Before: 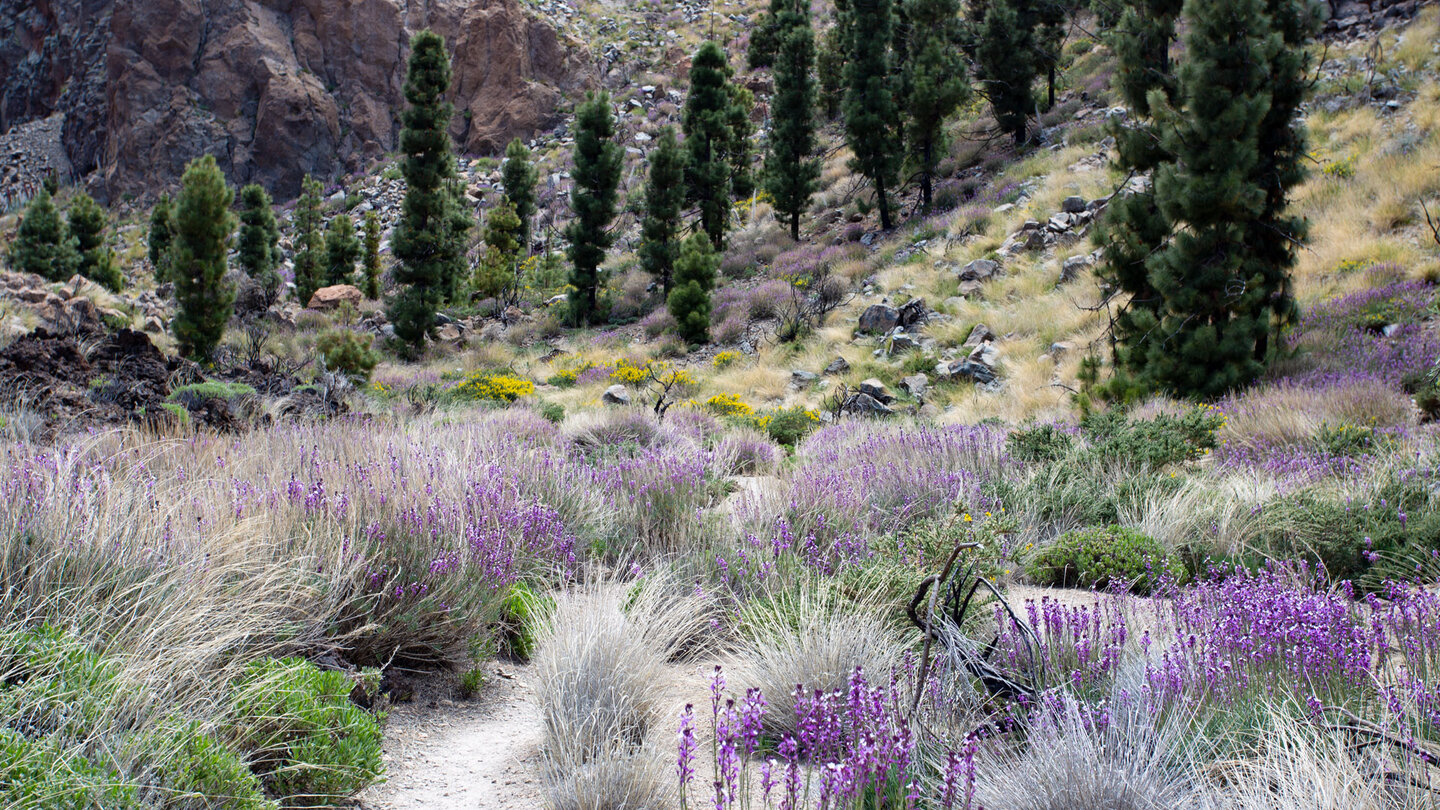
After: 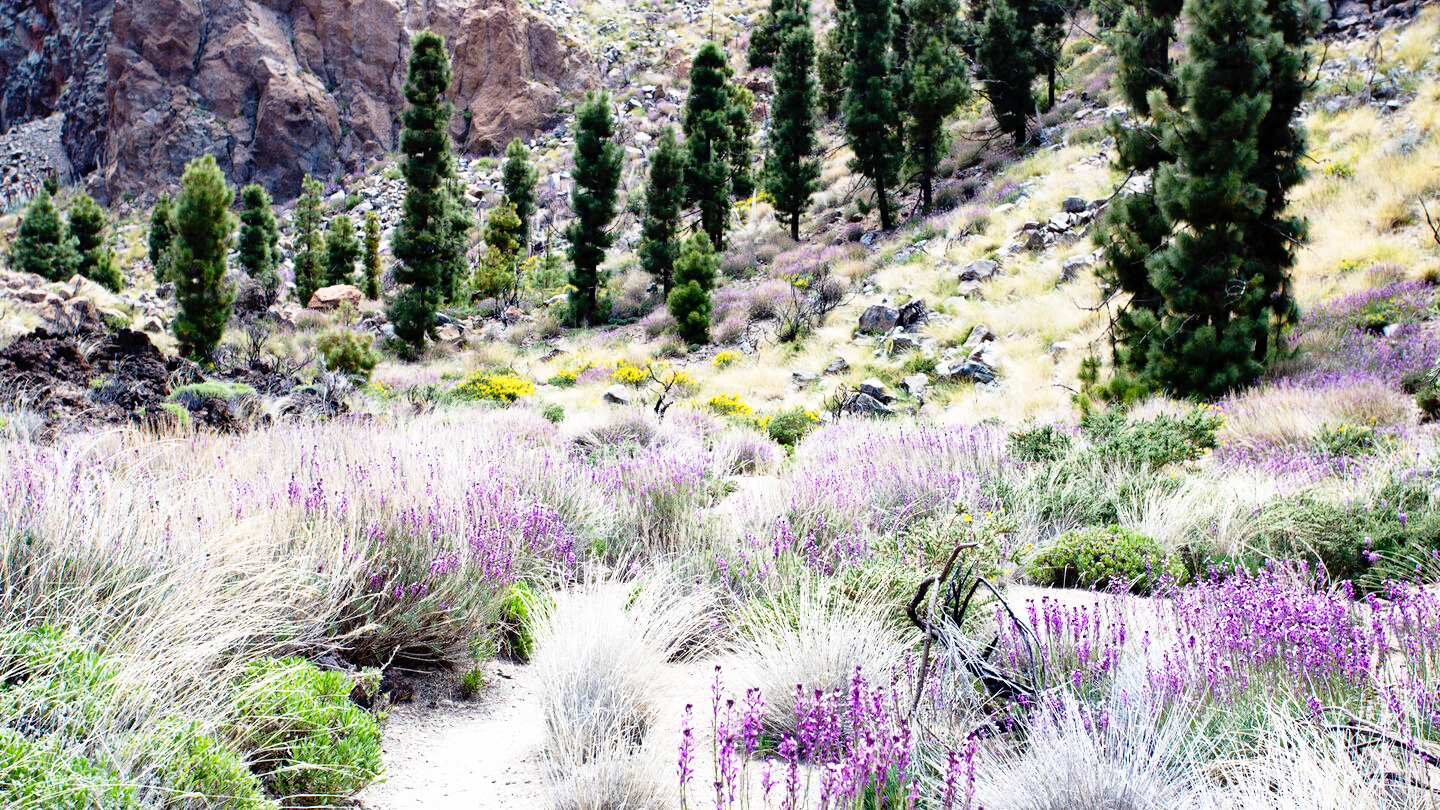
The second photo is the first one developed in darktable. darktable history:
base curve: curves: ch0 [(0, 0) (0.012, 0.01) (0.073, 0.168) (0.31, 0.711) (0.645, 0.957) (1, 1)], preserve colors none
shadows and highlights: shadows 29.41, highlights -29.1, low approximation 0.01, soften with gaussian
